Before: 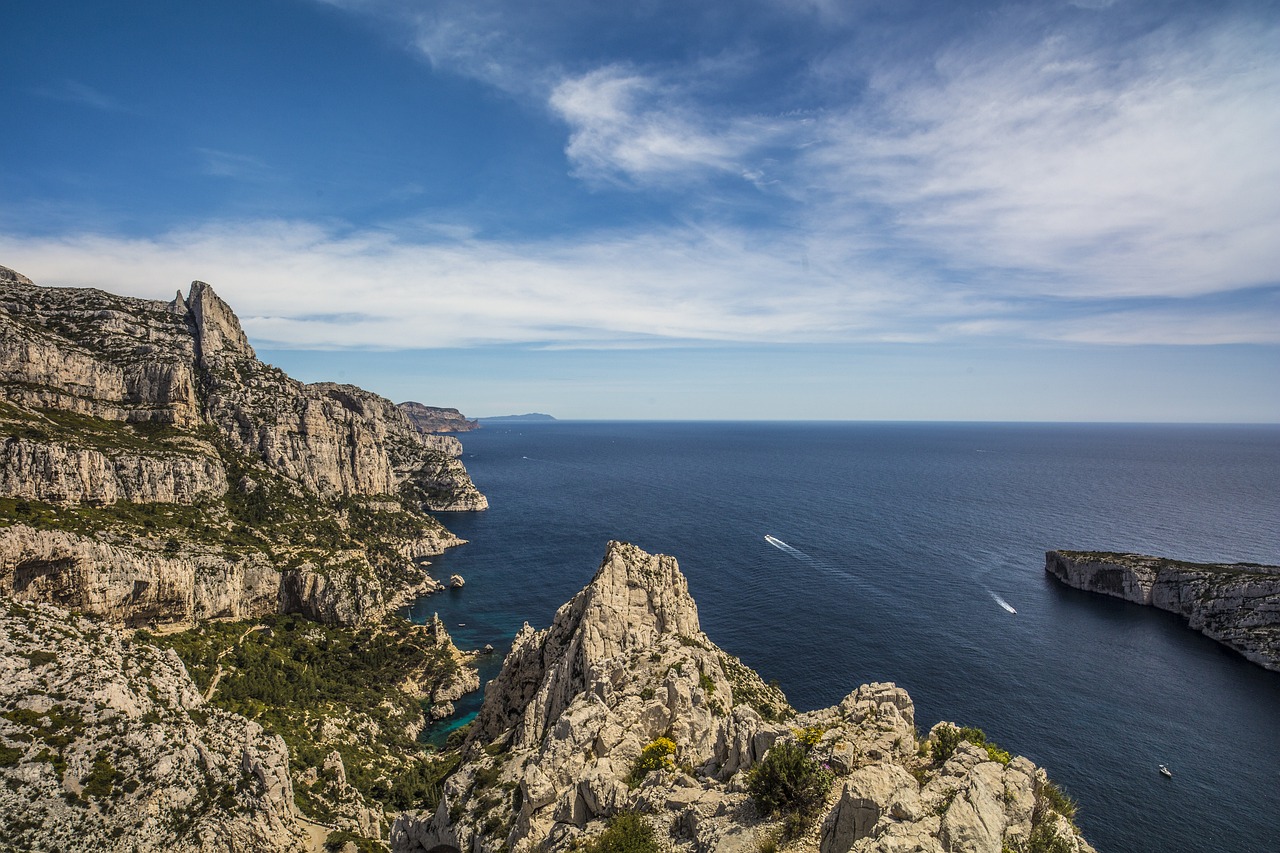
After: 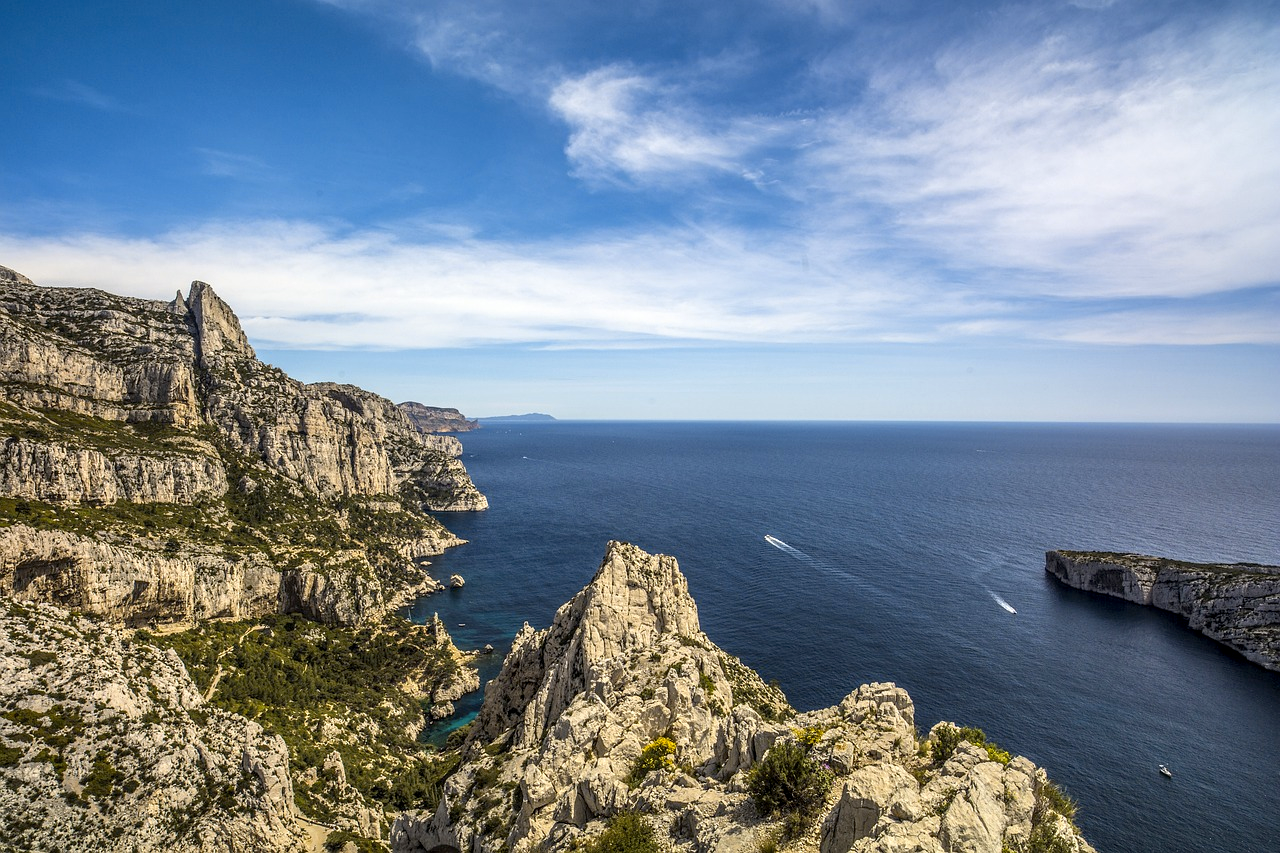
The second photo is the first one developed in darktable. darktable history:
exposure: black level correction 0.003, exposure 0.383 EV, compensate highlight preservation false
color contrast: green-magenta contrast 0.8, blue-yellow contrast 1.1, unbound 0
